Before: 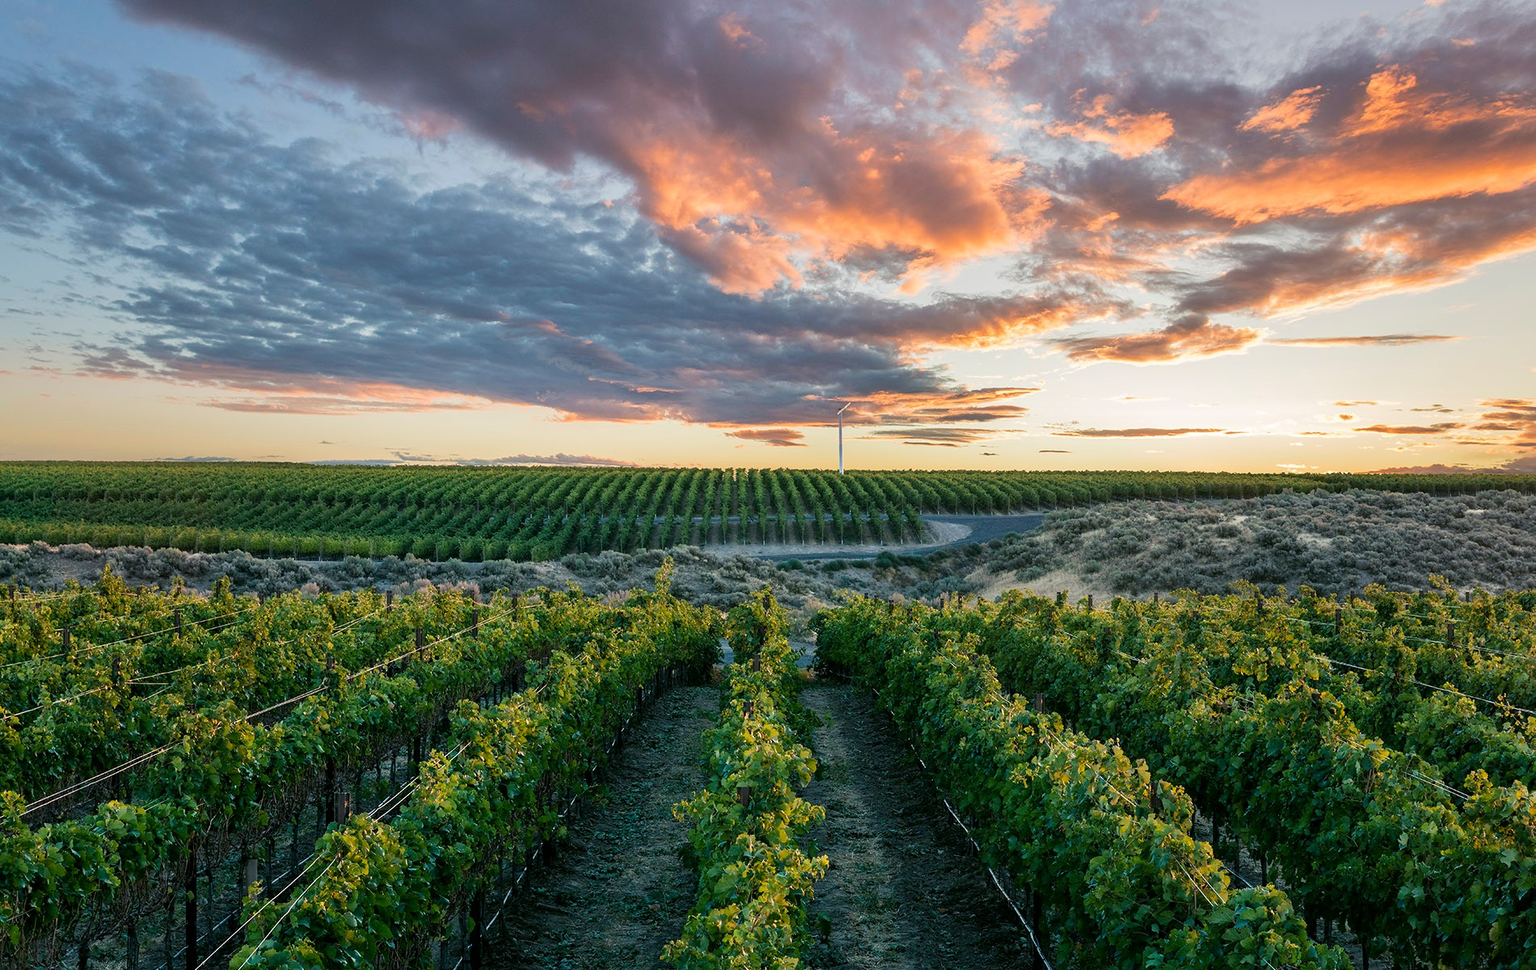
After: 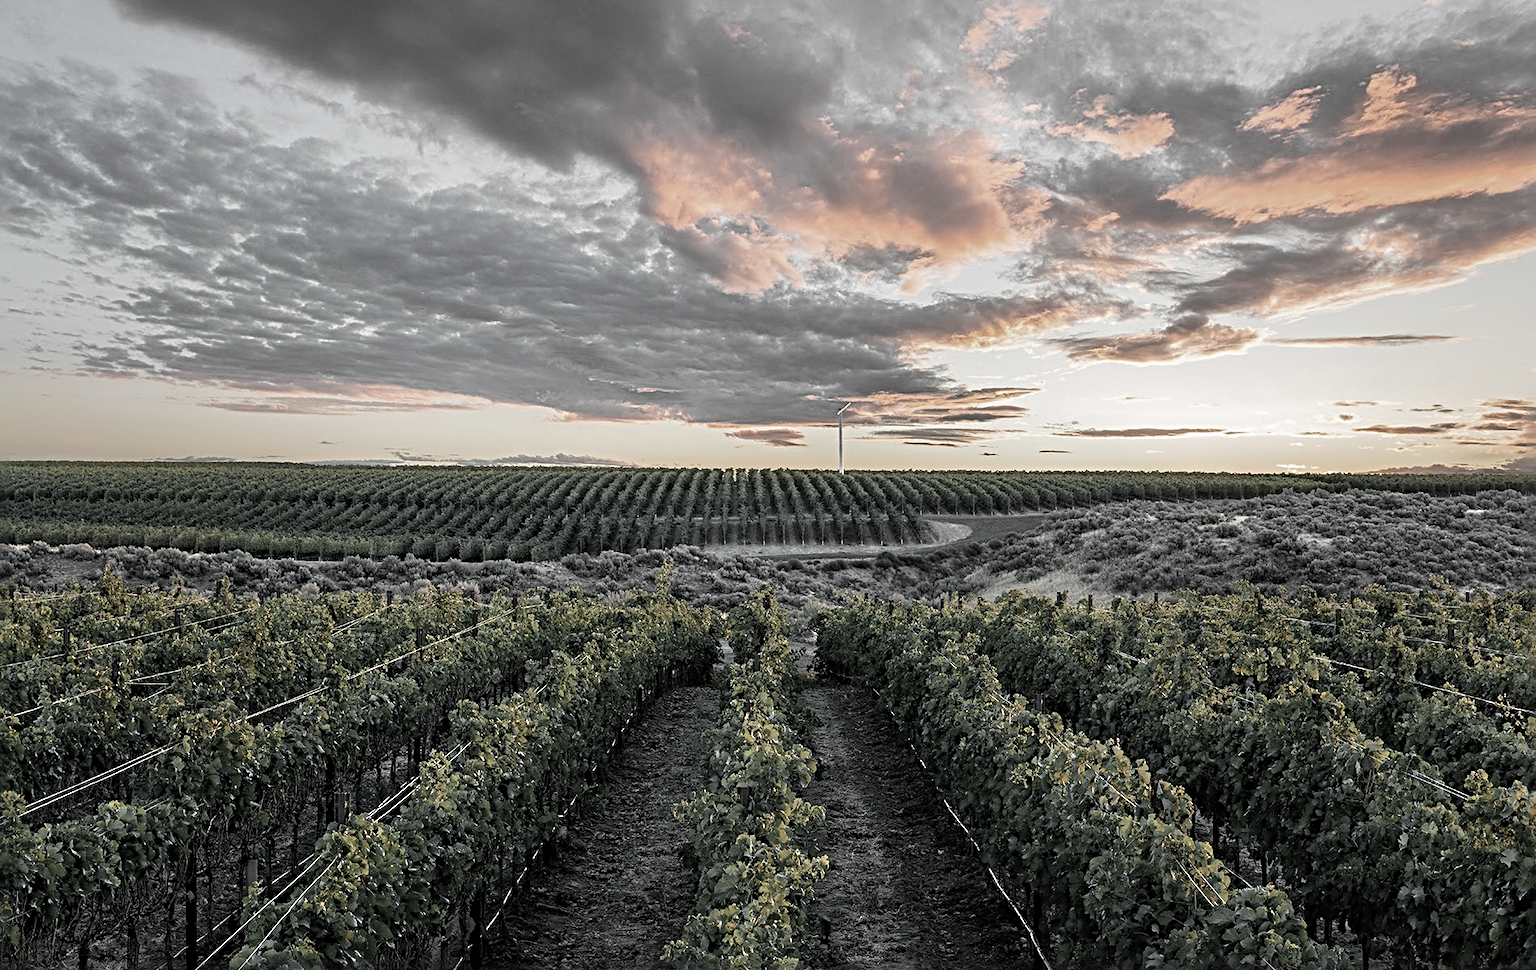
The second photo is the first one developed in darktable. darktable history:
sharpen: radius 4.883
color zones: curves: ch0 [(0, 0.613) (0.01, 0.613) (0.245, 0.448) (0.498, 0.529) (0.642, 0.665) (0.879, 0.777) (0.99, 0.613)]; ch1 [(0, 0.035) (0.121, 0.189) (0.259, 0.197) (0.415, 0.061) (0.589, 0.022) (0.732, 0.022) (0.857, 0.026) (0.991, 0.053)]
